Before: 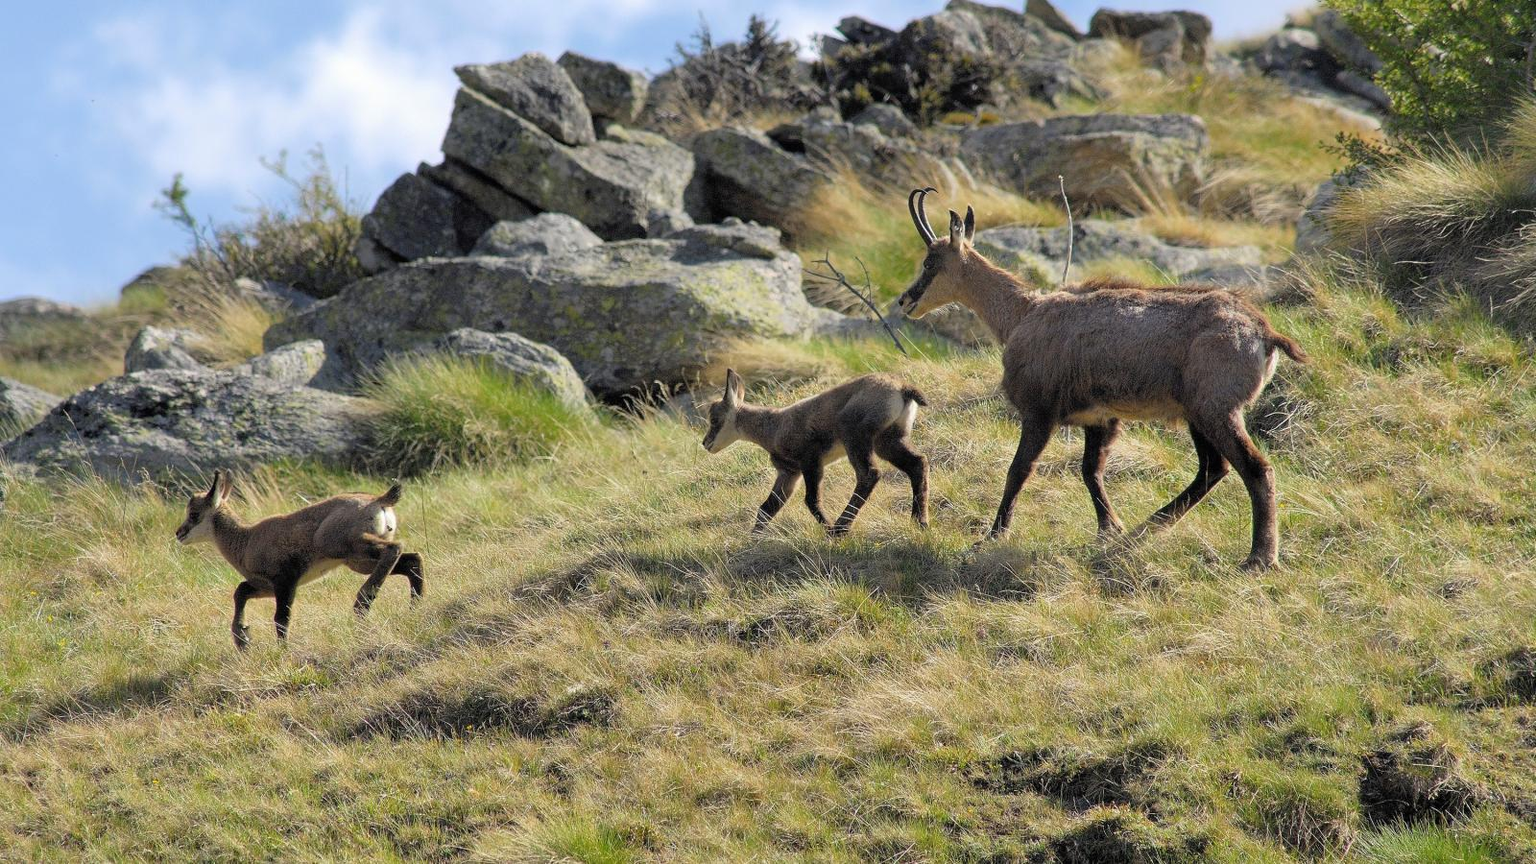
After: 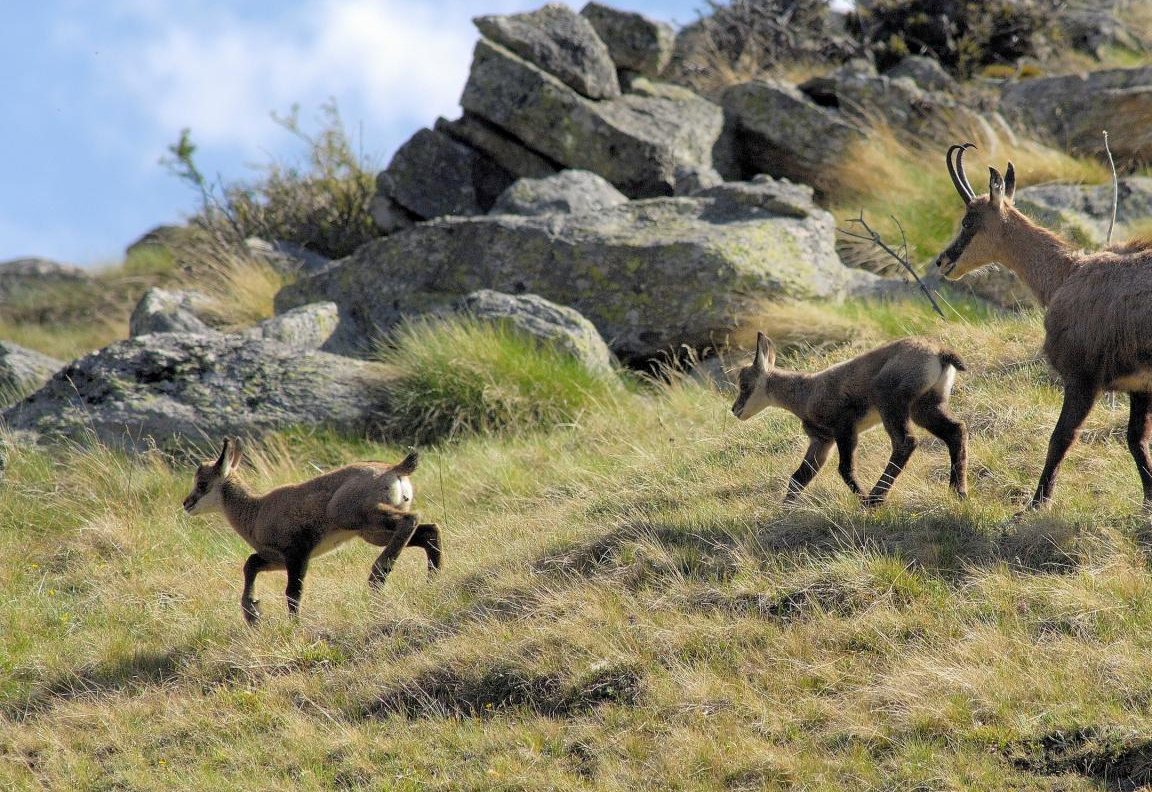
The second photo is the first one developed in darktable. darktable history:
exposure: black level correction 0.001, compensate highlight preservation false
crop: top 5.803%, right 27.864%, bottom 5.804%
